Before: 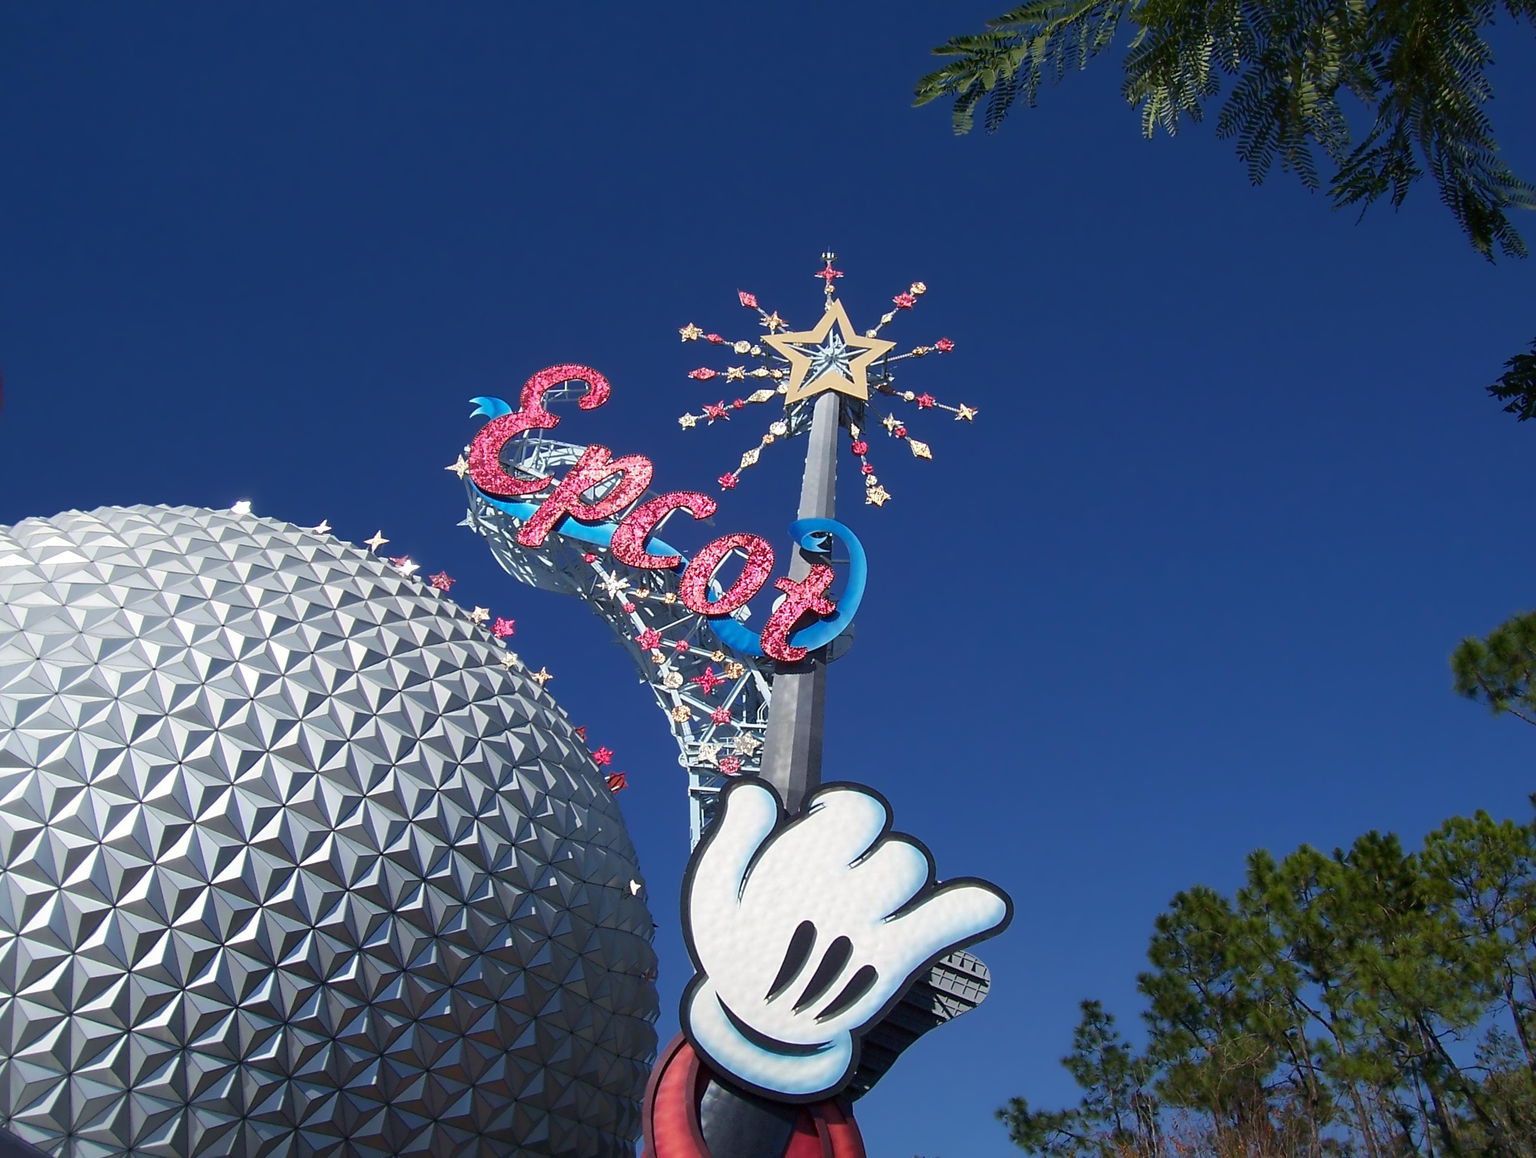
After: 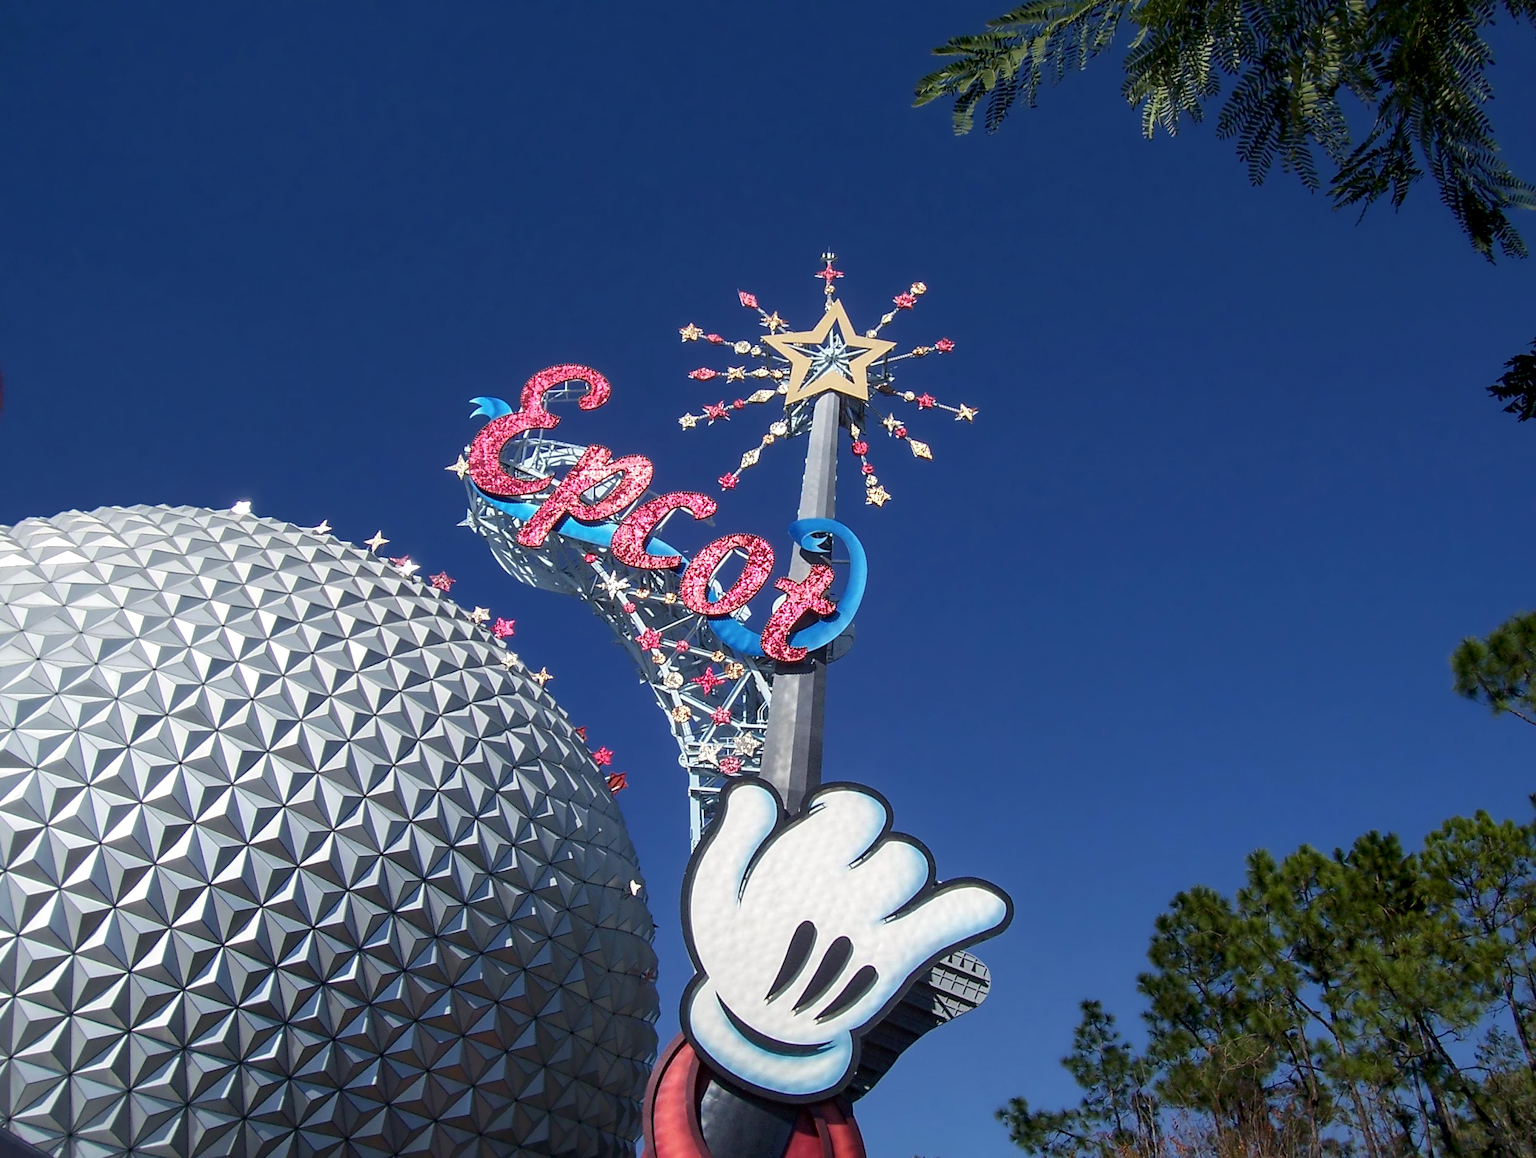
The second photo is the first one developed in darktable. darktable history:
local contrast: detail 130%
exposure: black level correction 0.001, compensate highlight preservation false
